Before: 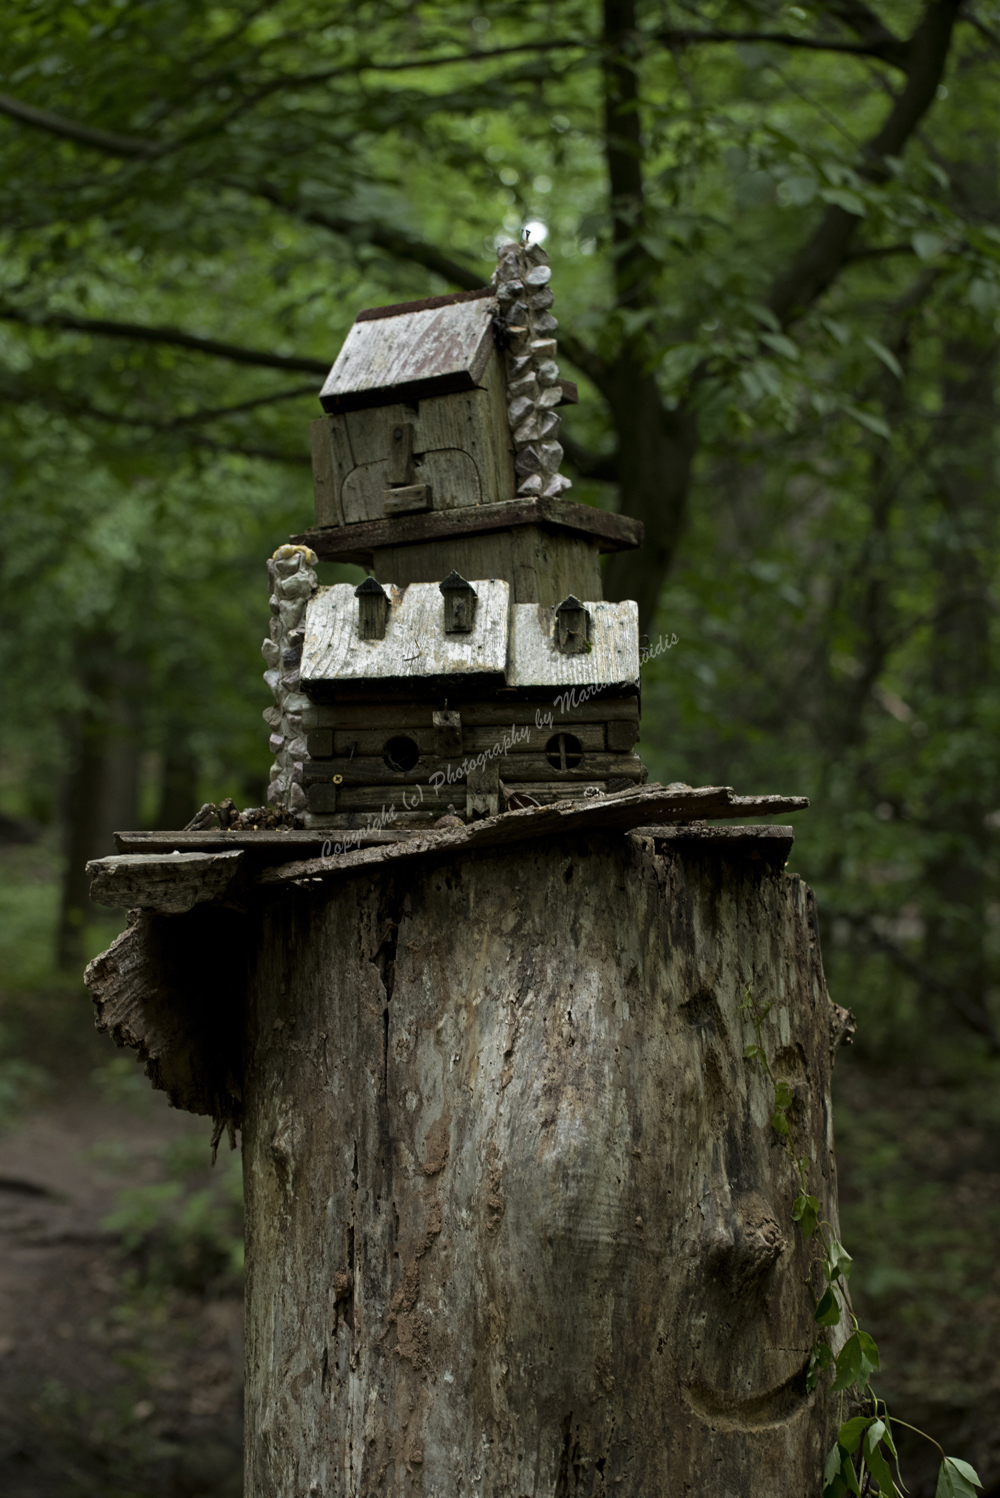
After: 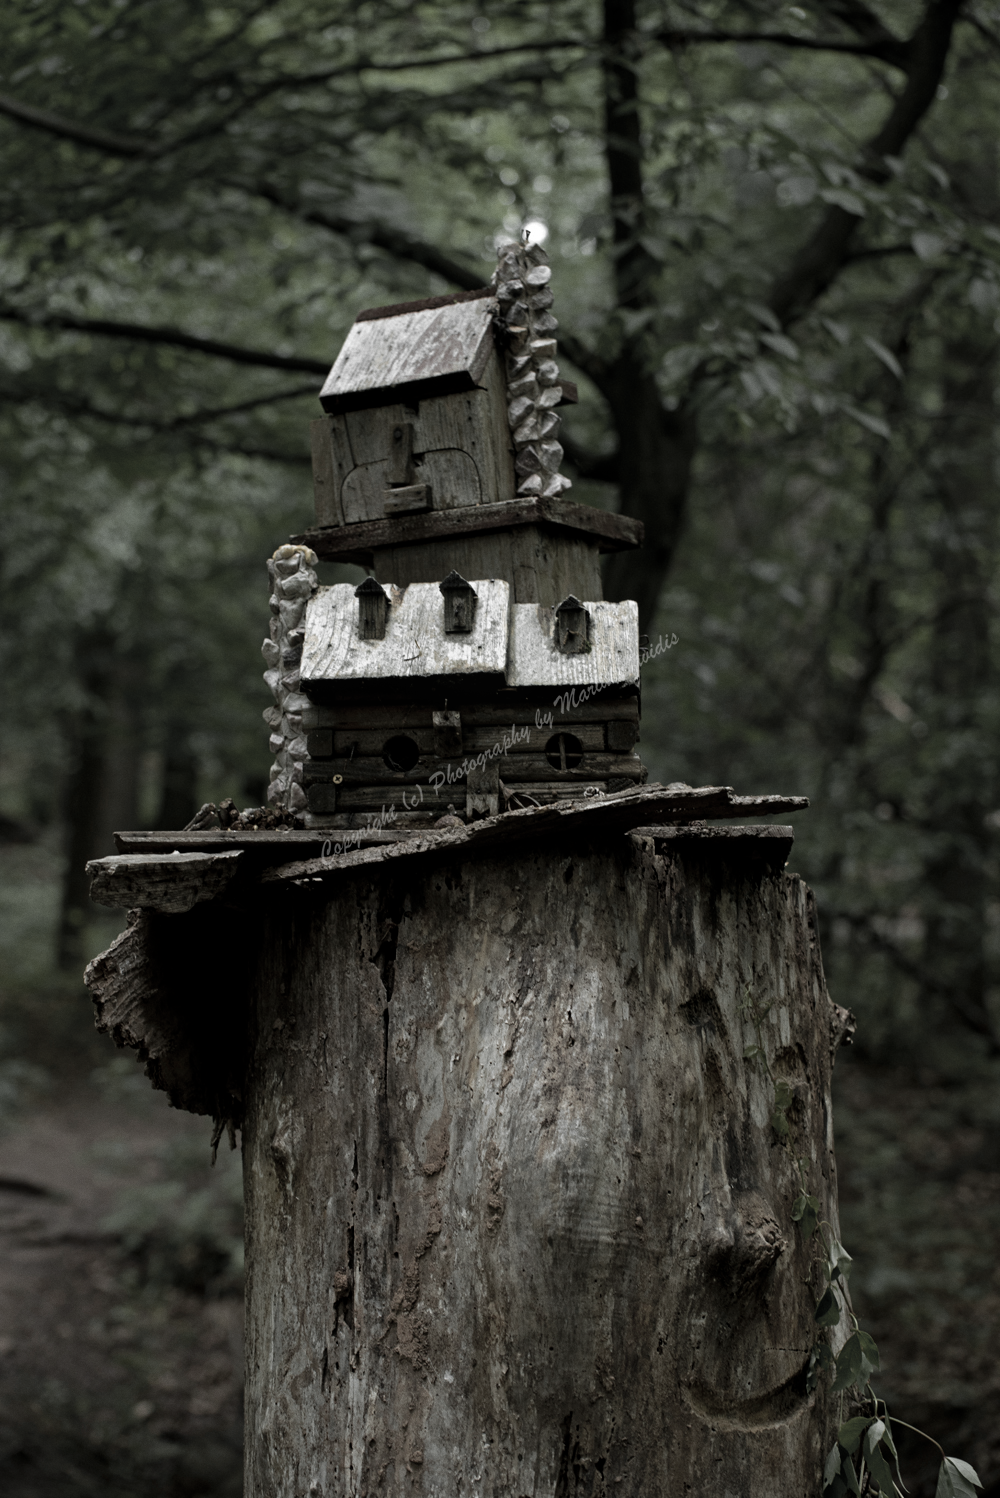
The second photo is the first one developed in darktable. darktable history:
color zones: curves: ch0 [(0, 0.613) (0.01, 0.613) (0.245, 0.448) (0.498, 0.529) (0.642, 0.665) (0.879, 0.777) (0.99, 0.613)]; ch1 [(0, 0.035) (0.121, 0.189) (0.259, 0.197) (0.415, 0.061) (0.589, 0.022) (0.732, 0.022) (0.857, 0.026) (0.991, 0.053)]
bloom: size 9%, threshold 100%, strength 7%
grain: coarseness 0.09 ISO, strength 10%
